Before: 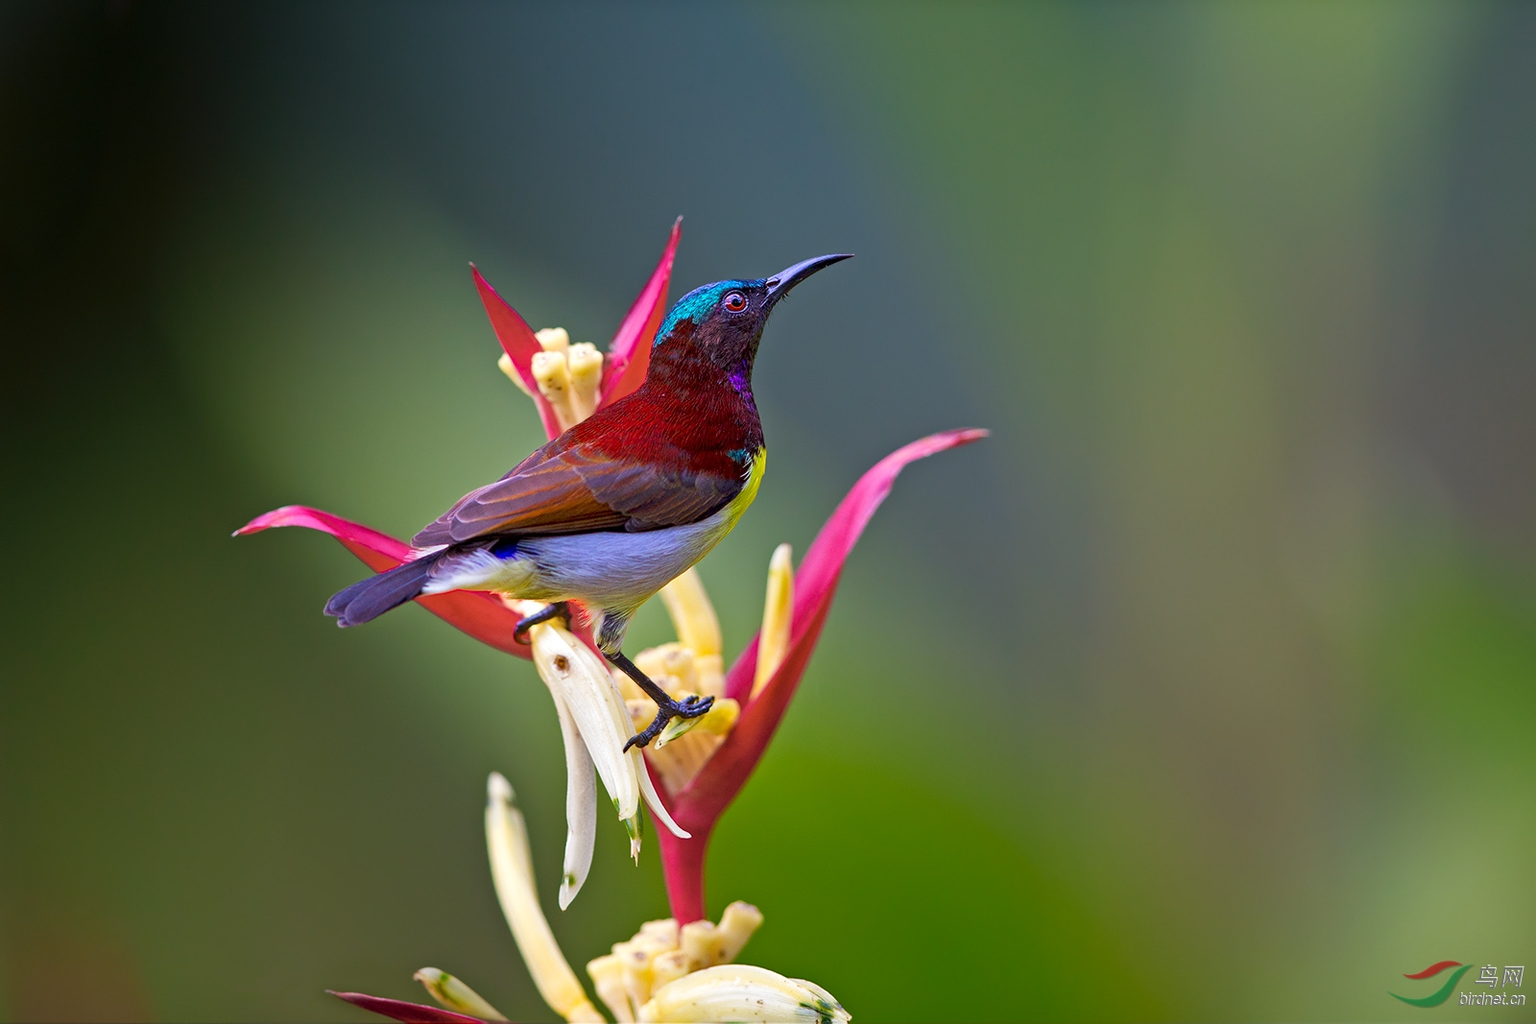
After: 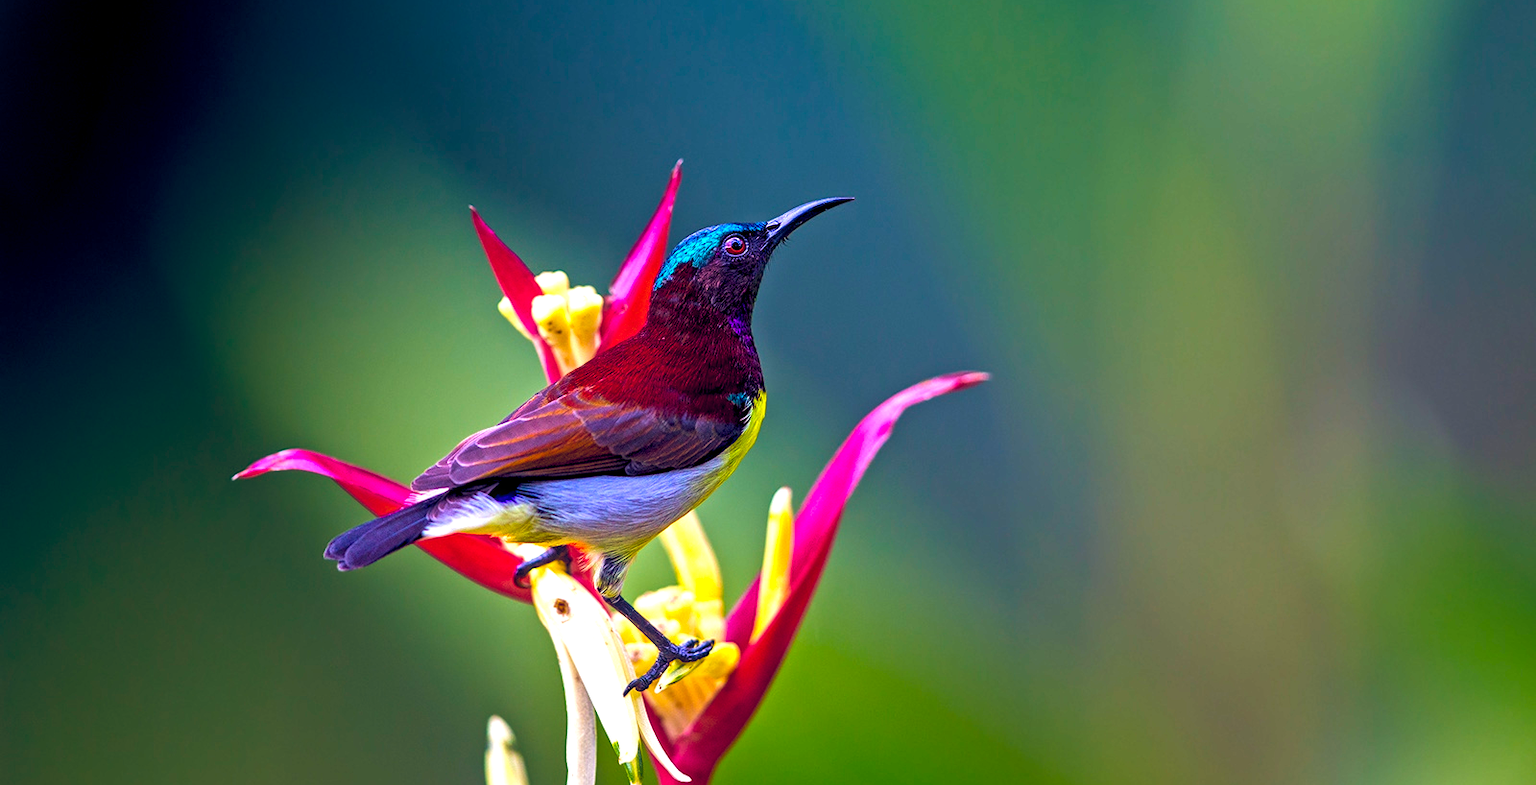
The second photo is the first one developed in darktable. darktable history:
crop: top 5.589%, bottom 17.694%
local contrast: detail 130%
color balance rgb: shadows lift › chroma 1.019%, shadows lift › hue 242.23°, global offset › luminance -0.294%, global offset › chroma 0.319%, global offset › hue 258.36°, perceptual saturation grading › global saturation 31.169%, perceptual brilliance grading › global brilliance -5.419%, perceptual brilliance grading › highlights 24.989%, perceptual brilliance grading › mid-tones 6.83%, perceptual brilliance grading › shadows -4.701%, global vibrance 34.371%
velvia: on, module defaults
